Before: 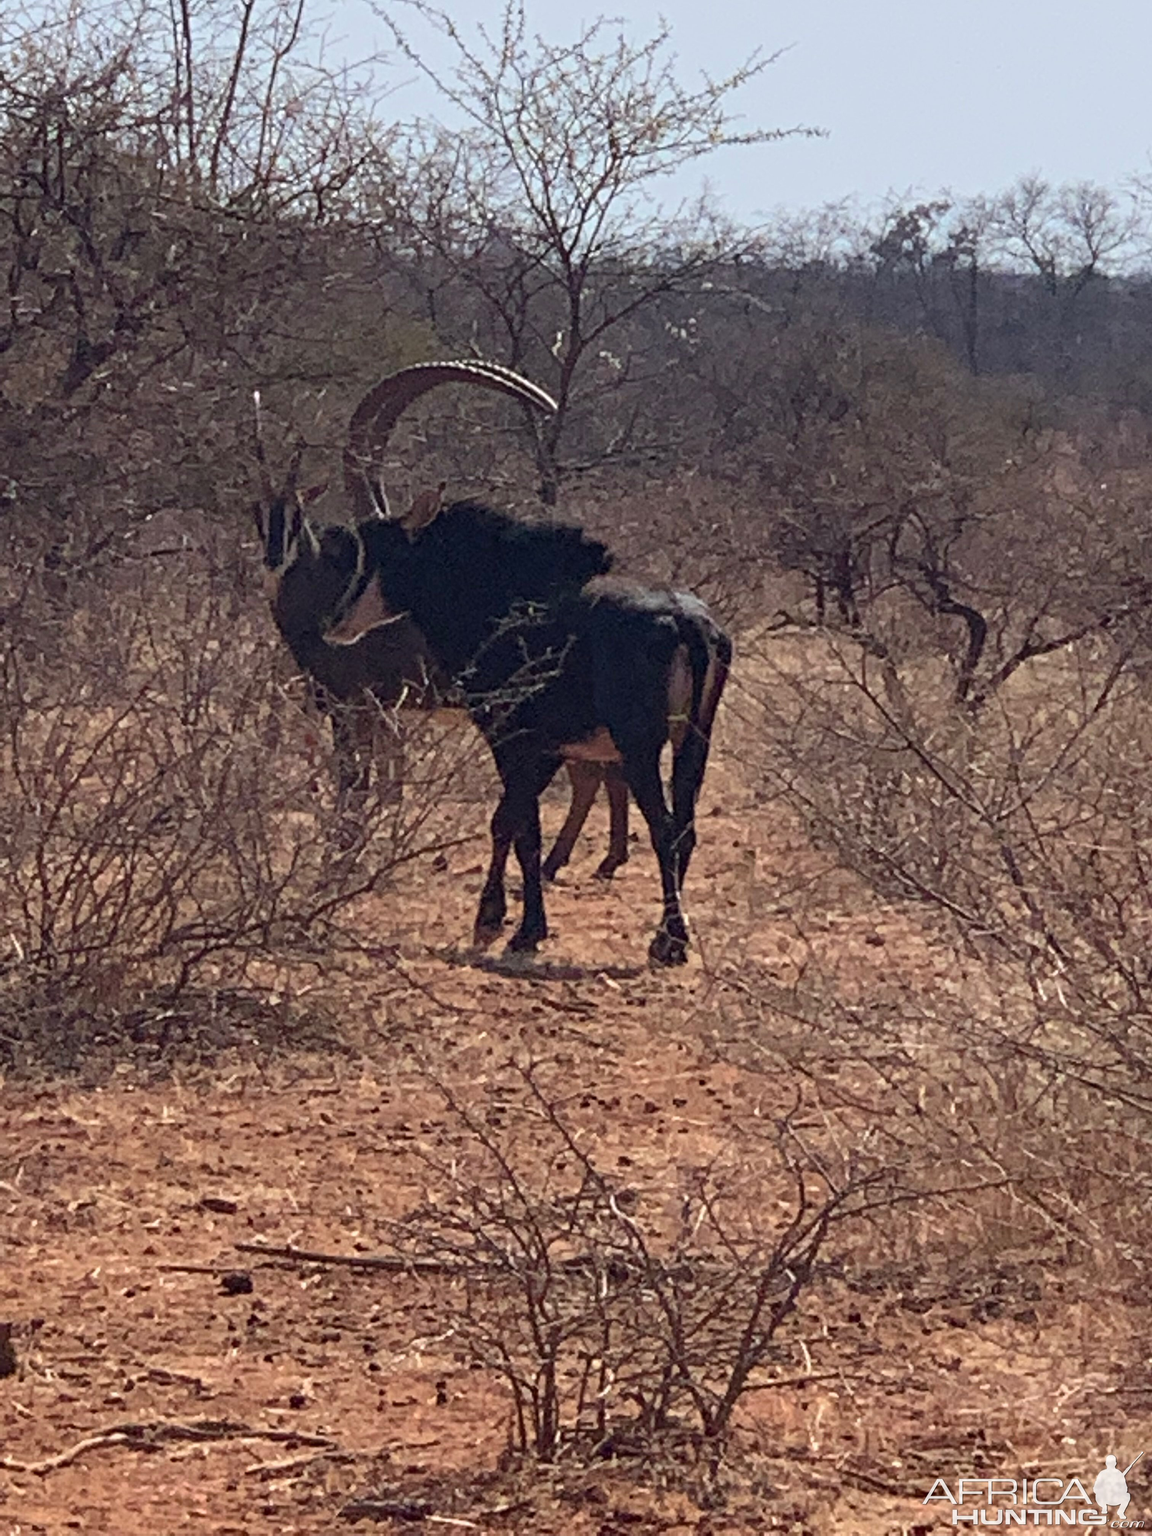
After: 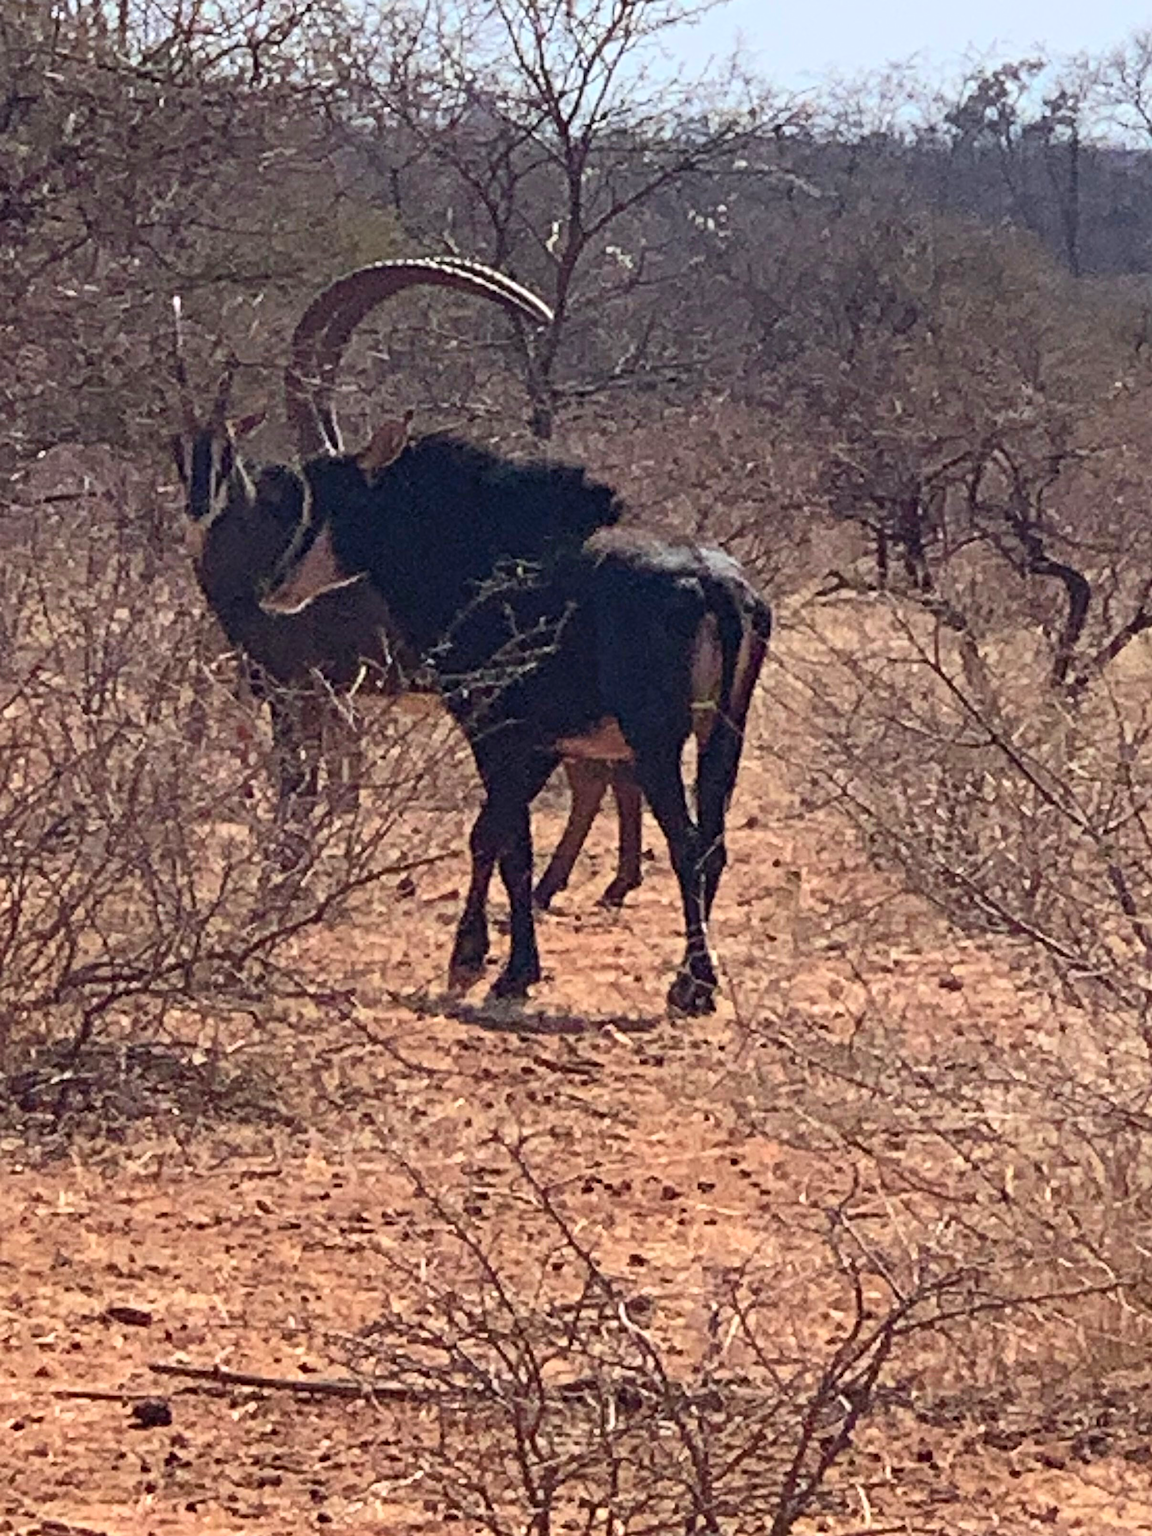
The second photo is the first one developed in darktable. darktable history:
sharpen: on, module defaults
contrast brightness saturation: contrast 0.2, brightness 0.16, saturation 0.22
crop and rotate: left 10.071%, top 10.071%, right 10.02%, bottom 10.02%
